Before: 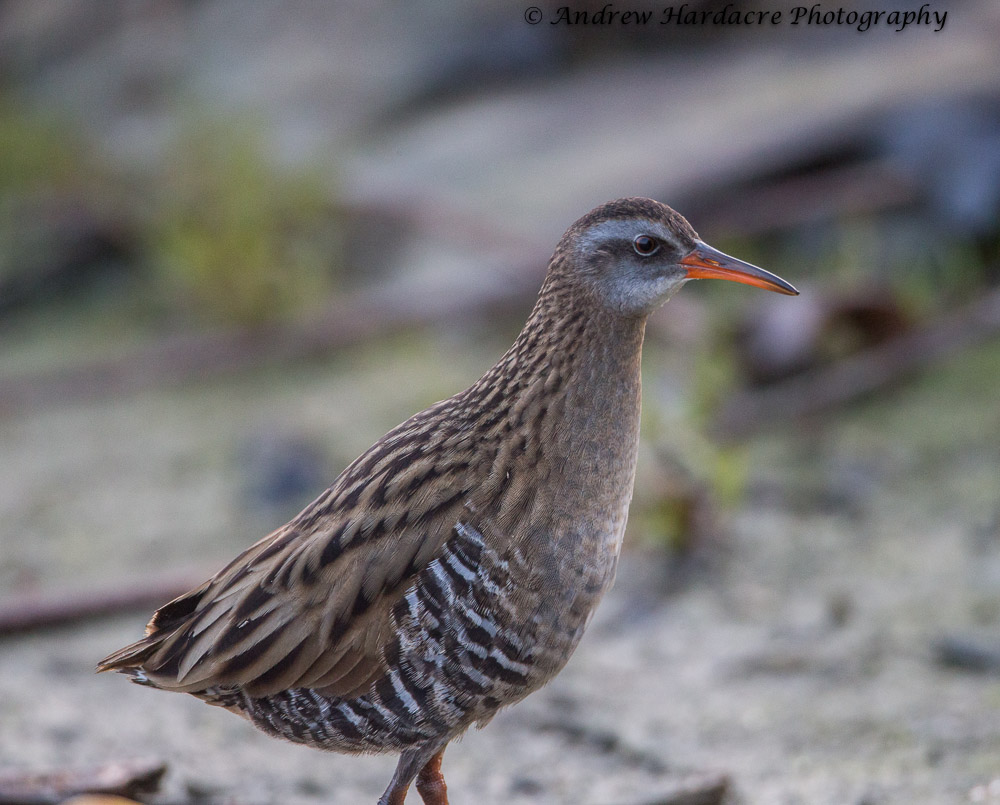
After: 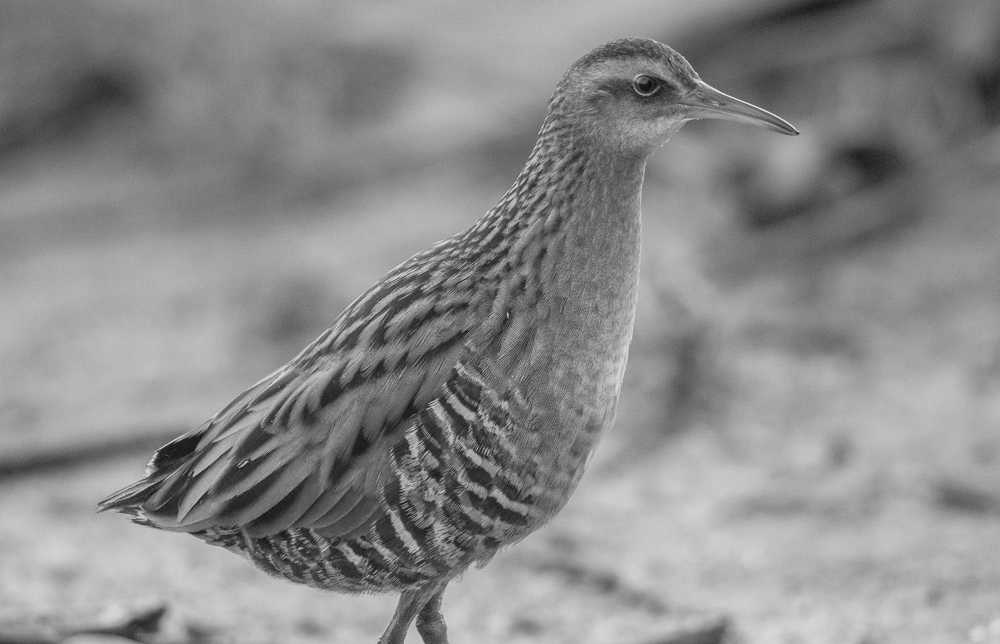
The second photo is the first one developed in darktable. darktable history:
crop and rotate: top 19.998%
monochrome: on, module defaults
contrast brightness saturation: brightness 0.15
